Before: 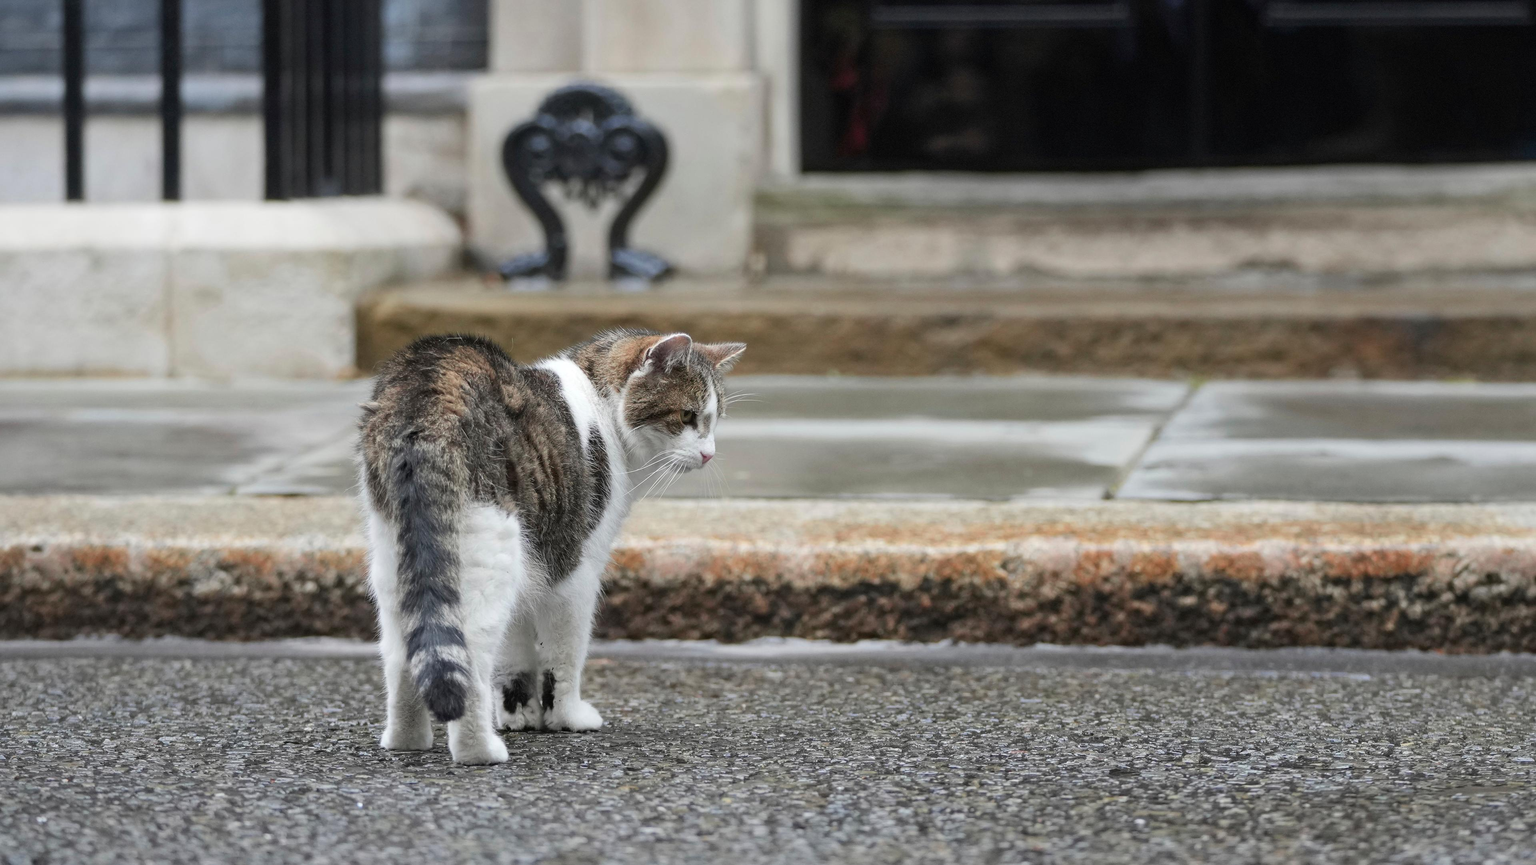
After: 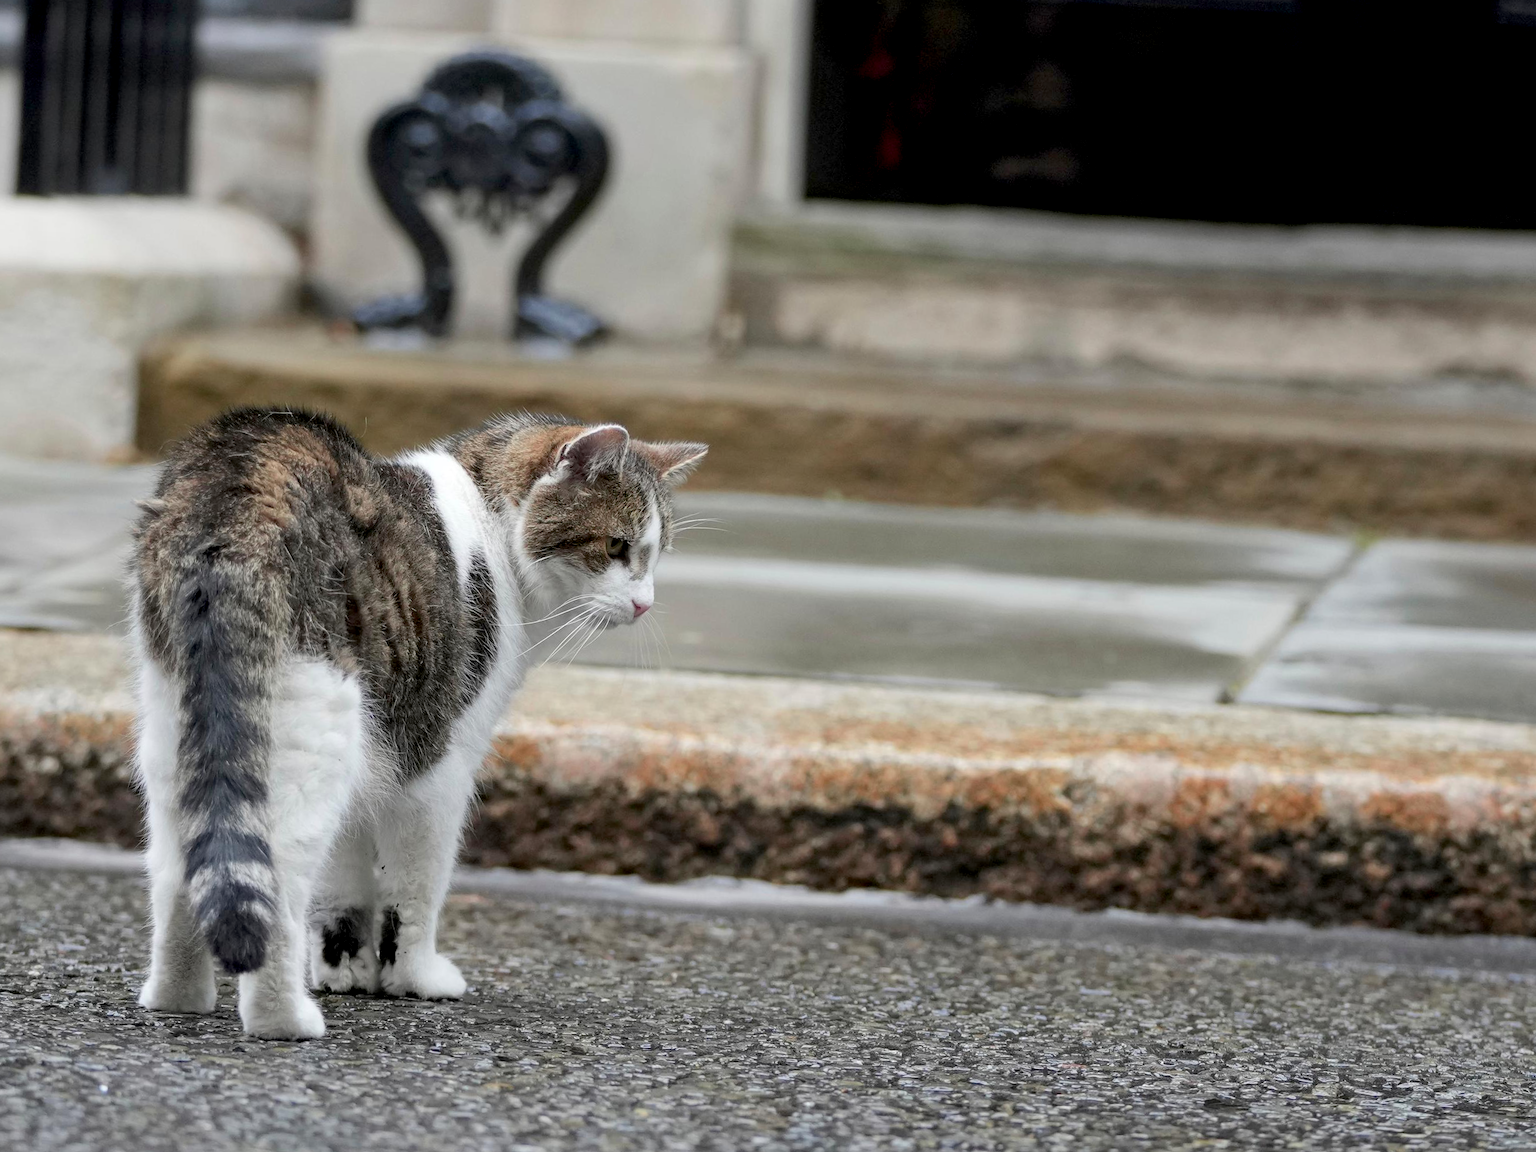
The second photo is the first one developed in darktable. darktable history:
crop and rotate: angle -3.27°, left 14.277%, top 0.028%, right 10.766%, bottom 0.028%
exposure: black level correction 0.009, compensate highlight preservation false
